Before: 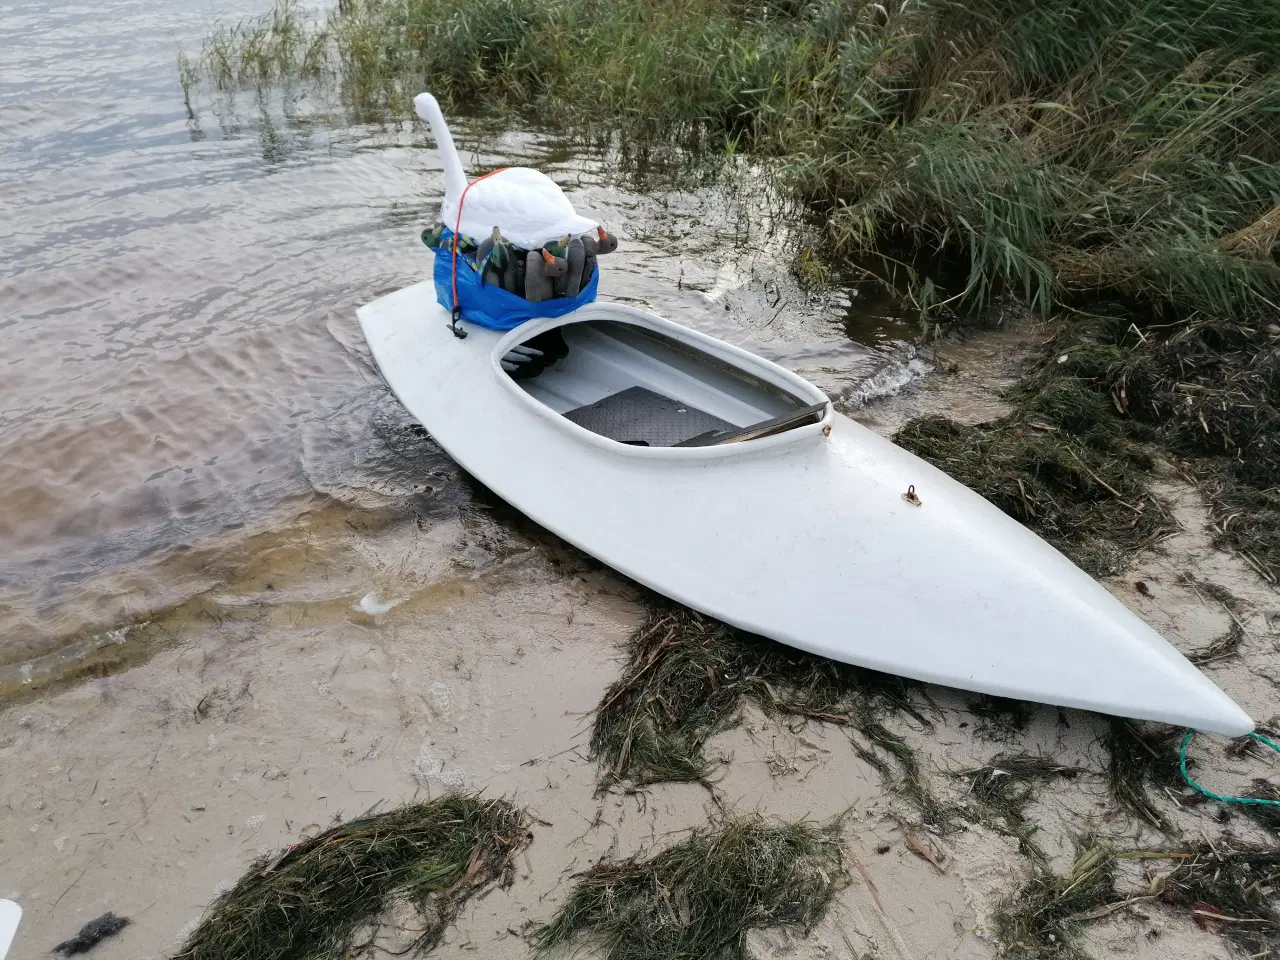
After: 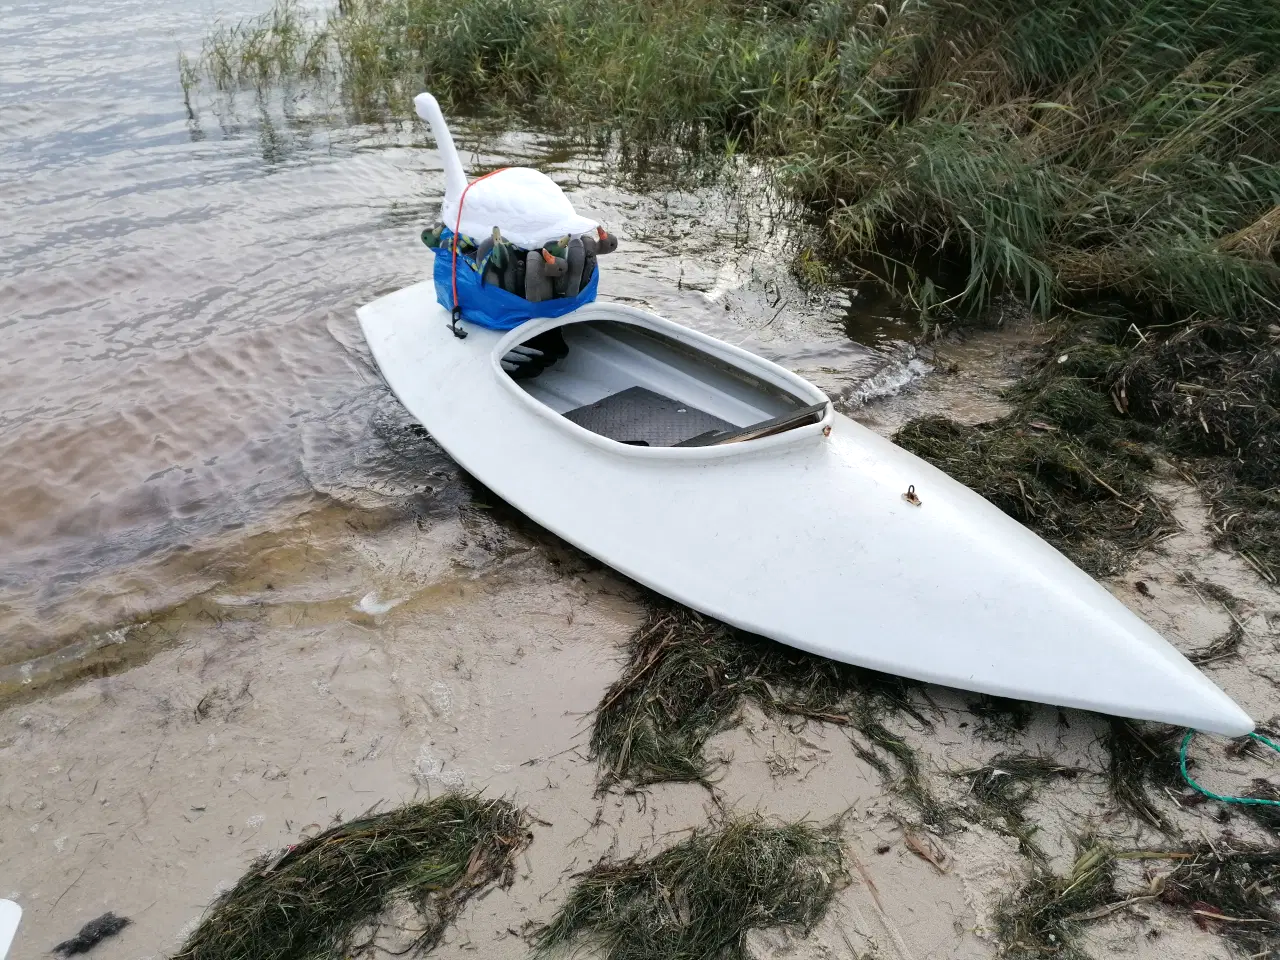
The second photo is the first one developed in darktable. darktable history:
color balance rgb: highlights gain › luminance 9.755%, perceptual saturation grading › global saturation 0.904%
